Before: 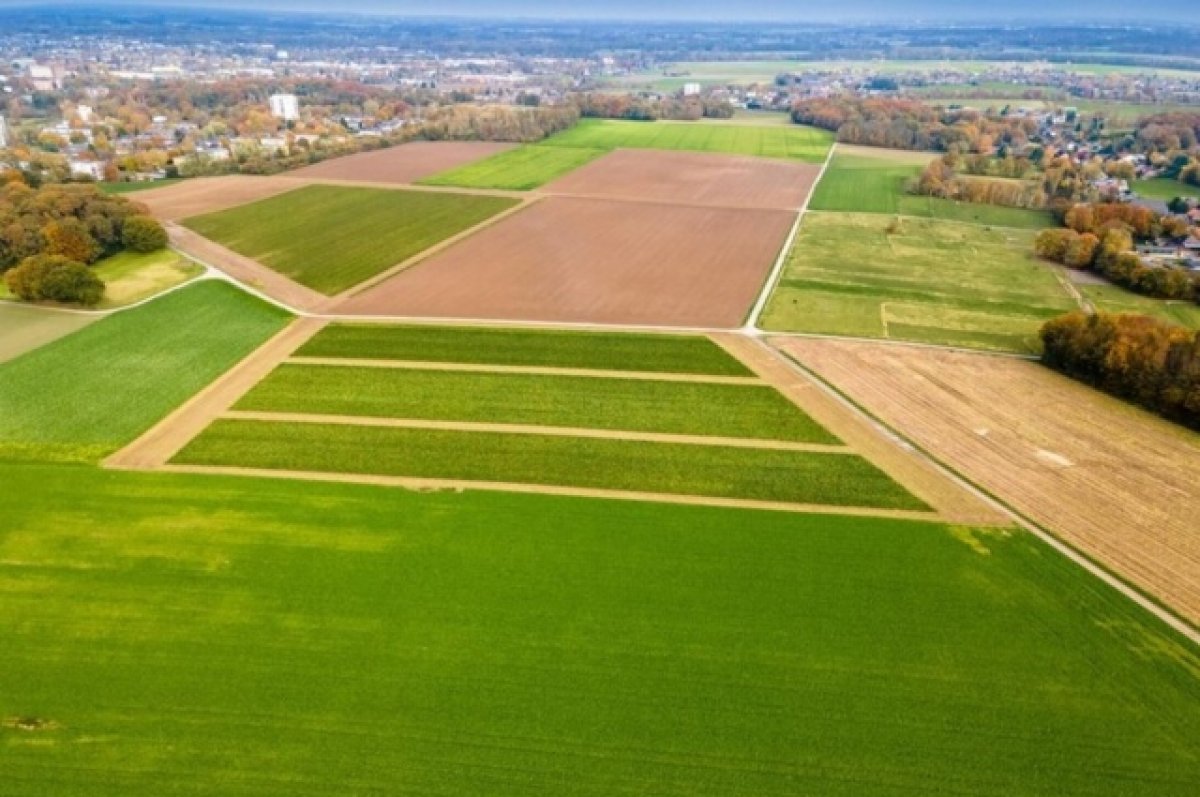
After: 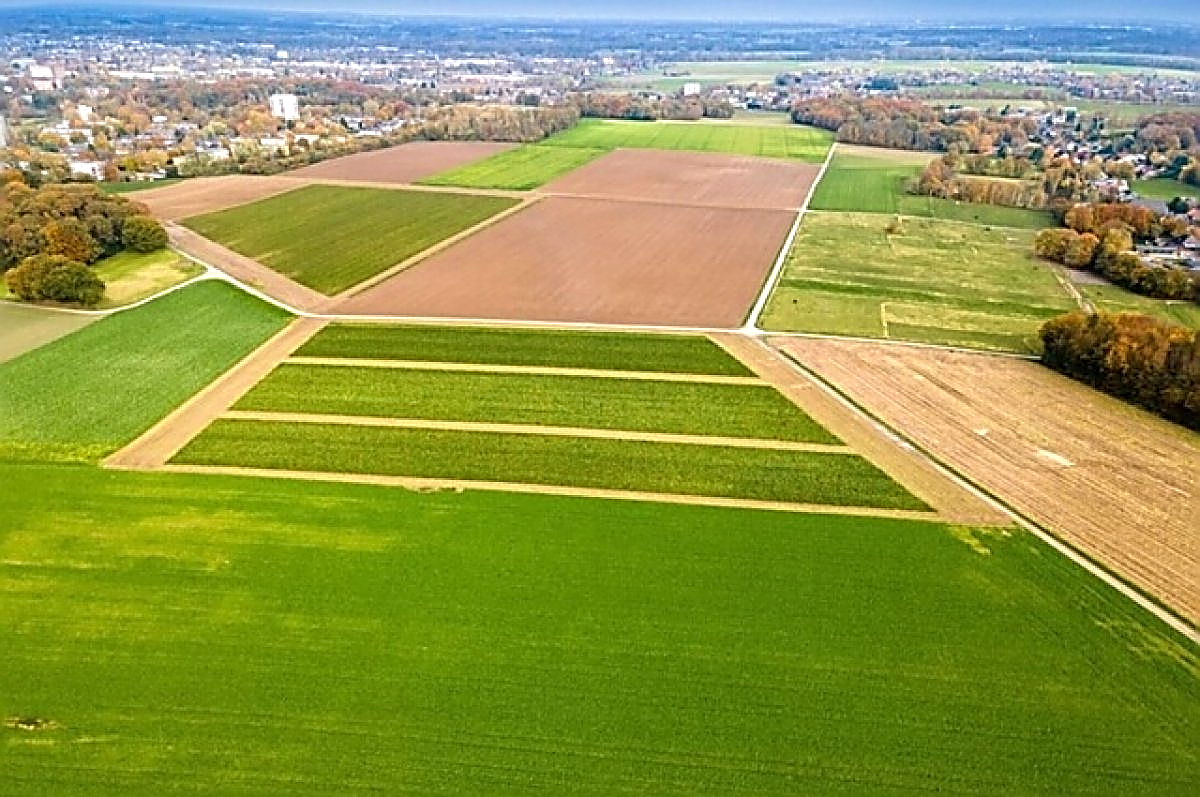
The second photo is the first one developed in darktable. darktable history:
sharpen: amount 2
exposure: exposure 0.197 EV, compensate highlight preservation false
